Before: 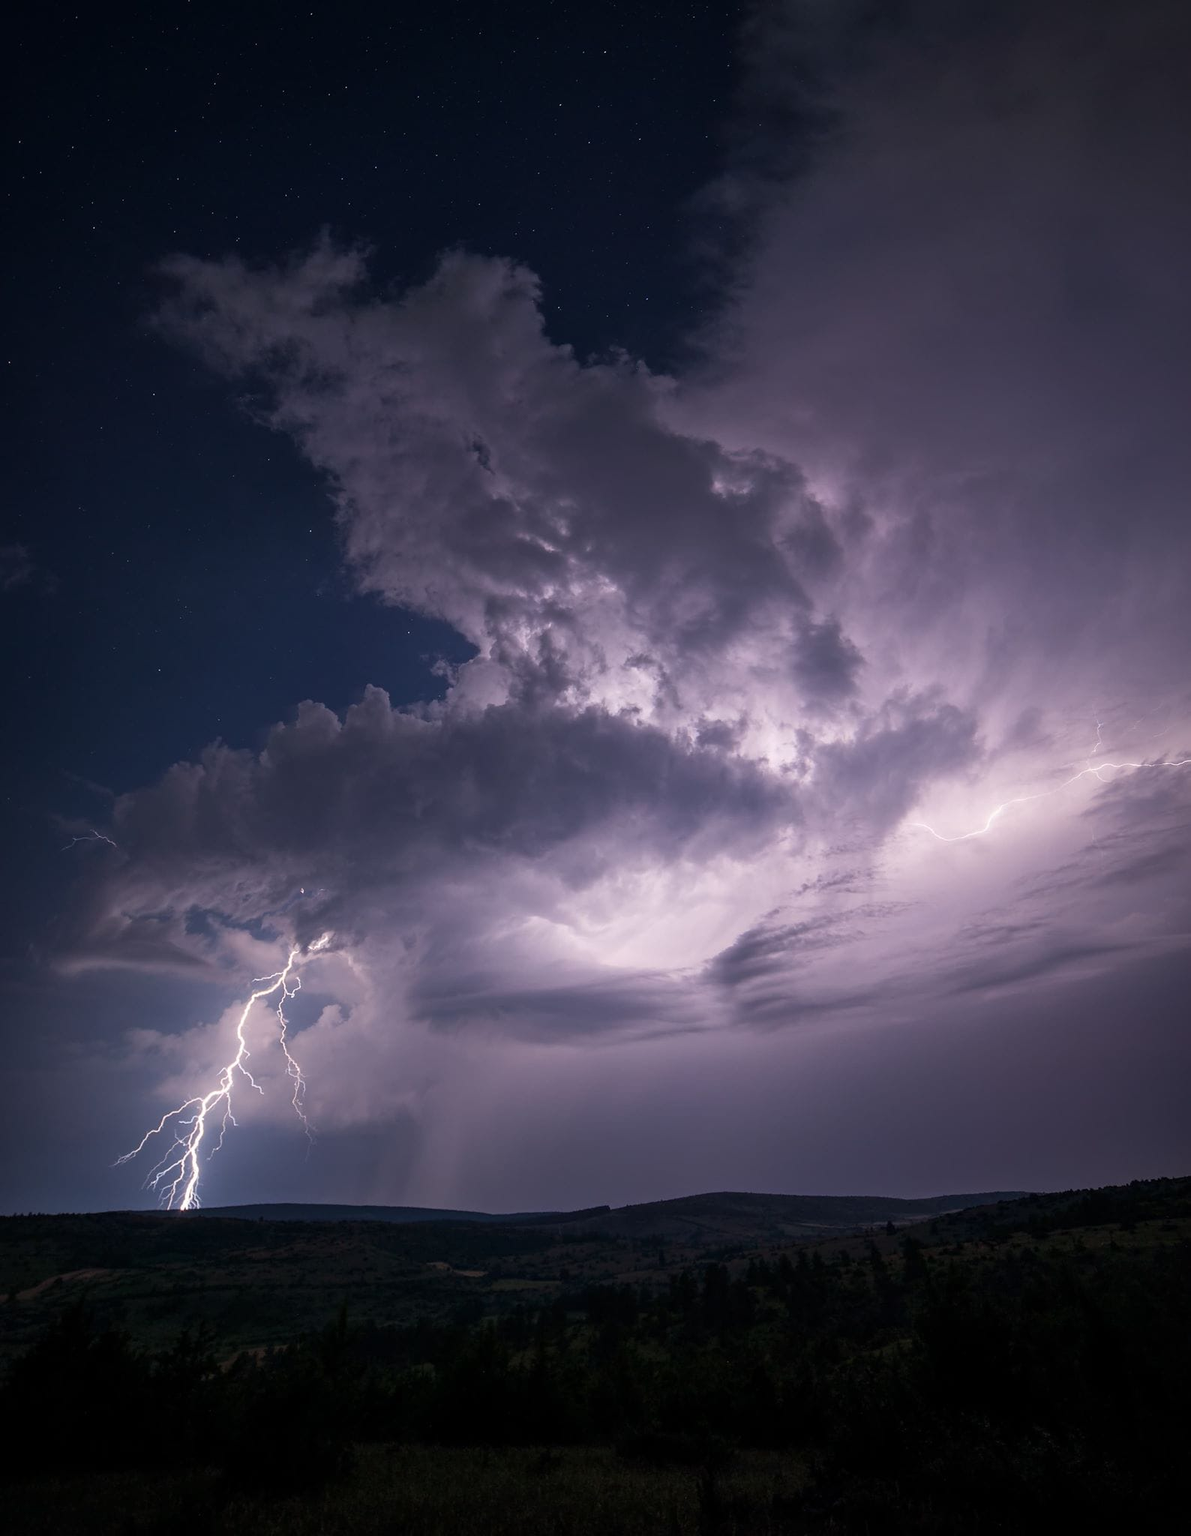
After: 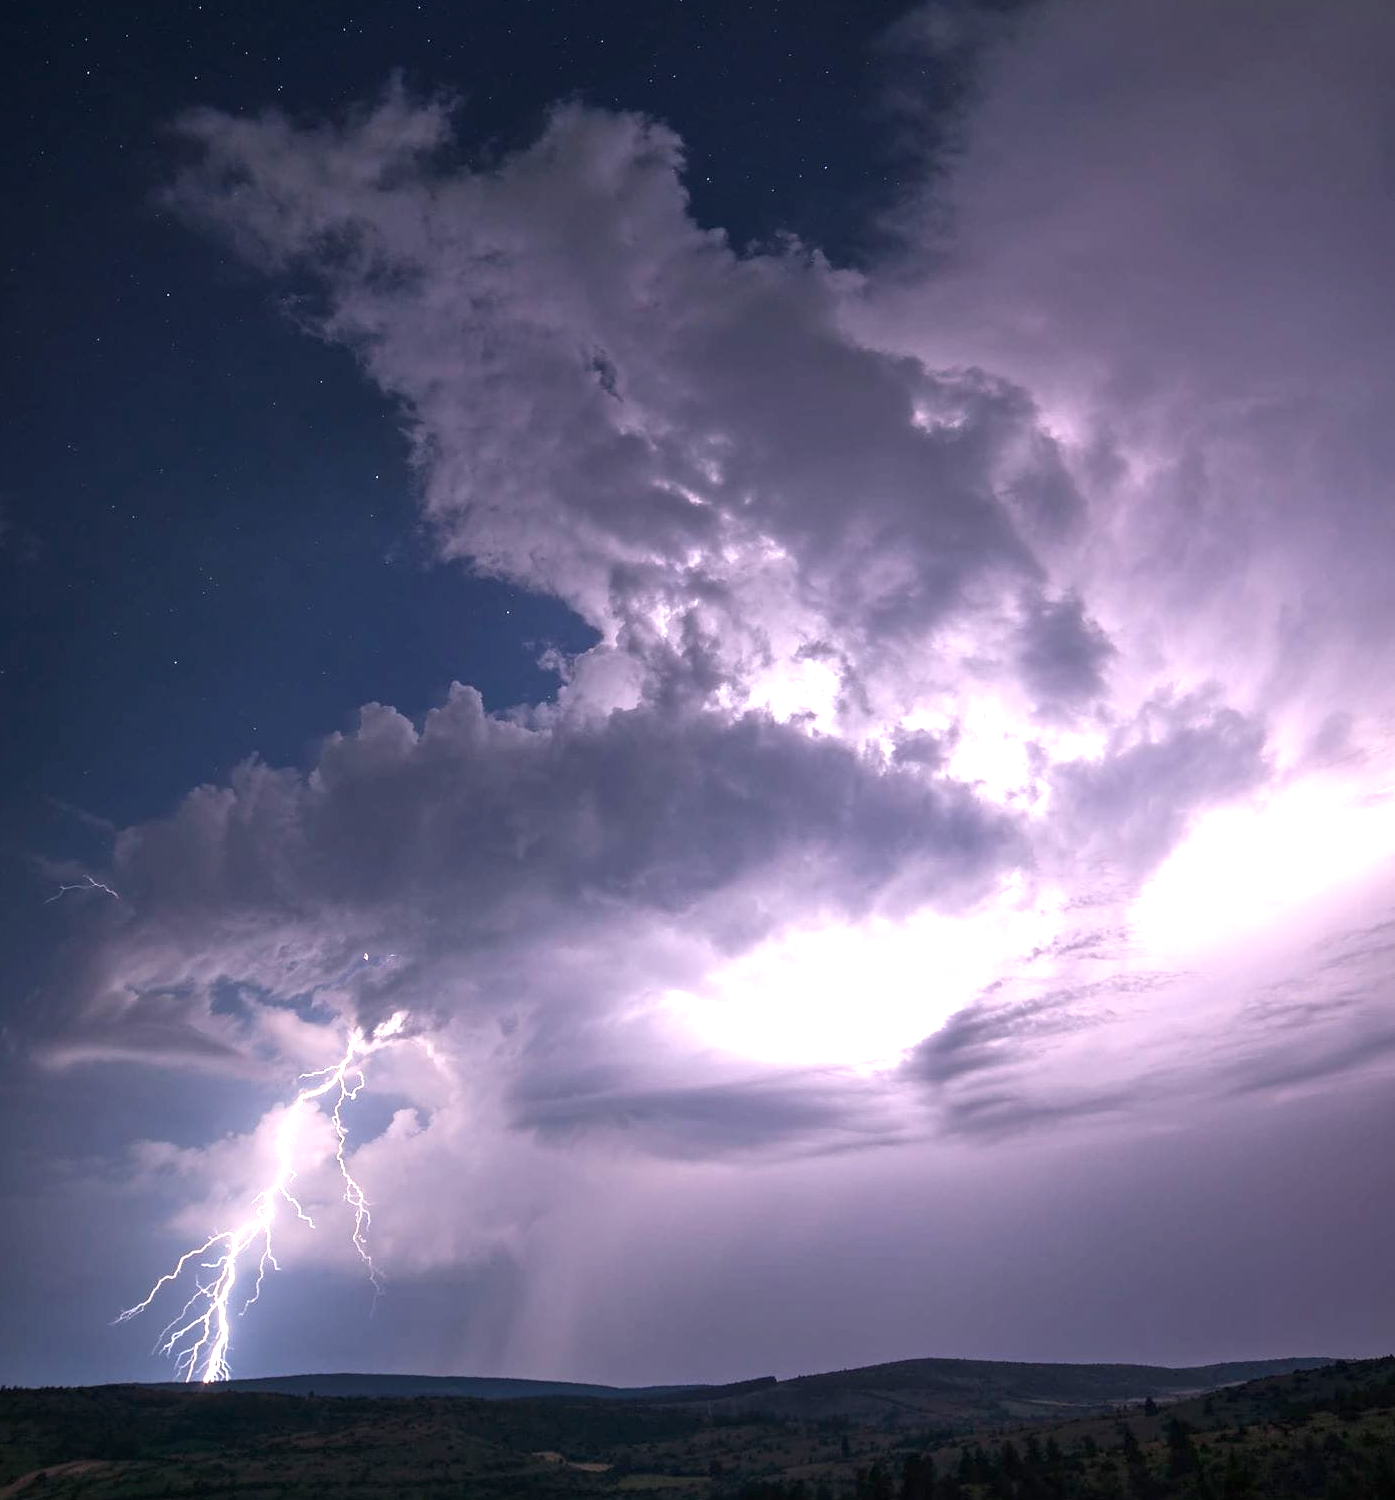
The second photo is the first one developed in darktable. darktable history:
base curve: preserve colors none
crop and rotate: left 2.383%, top 11.281%, right 9.708%, bottom 15.439%
exposure: black level correction 0, exposure 1.124 EV, compensate highlight preservation false
